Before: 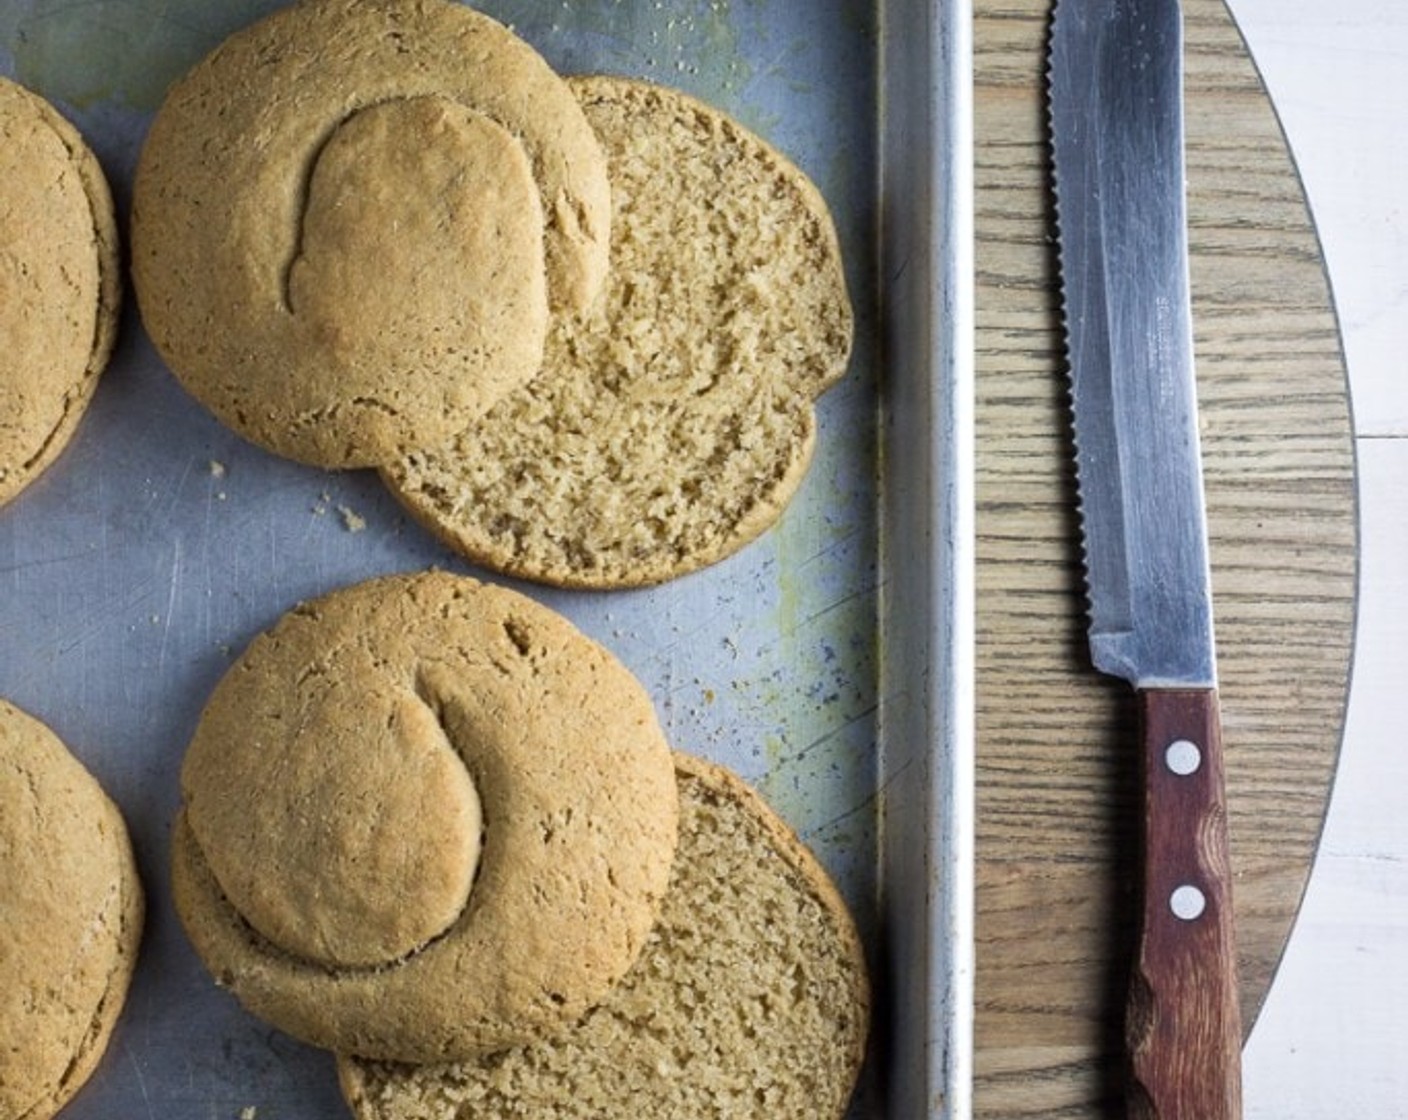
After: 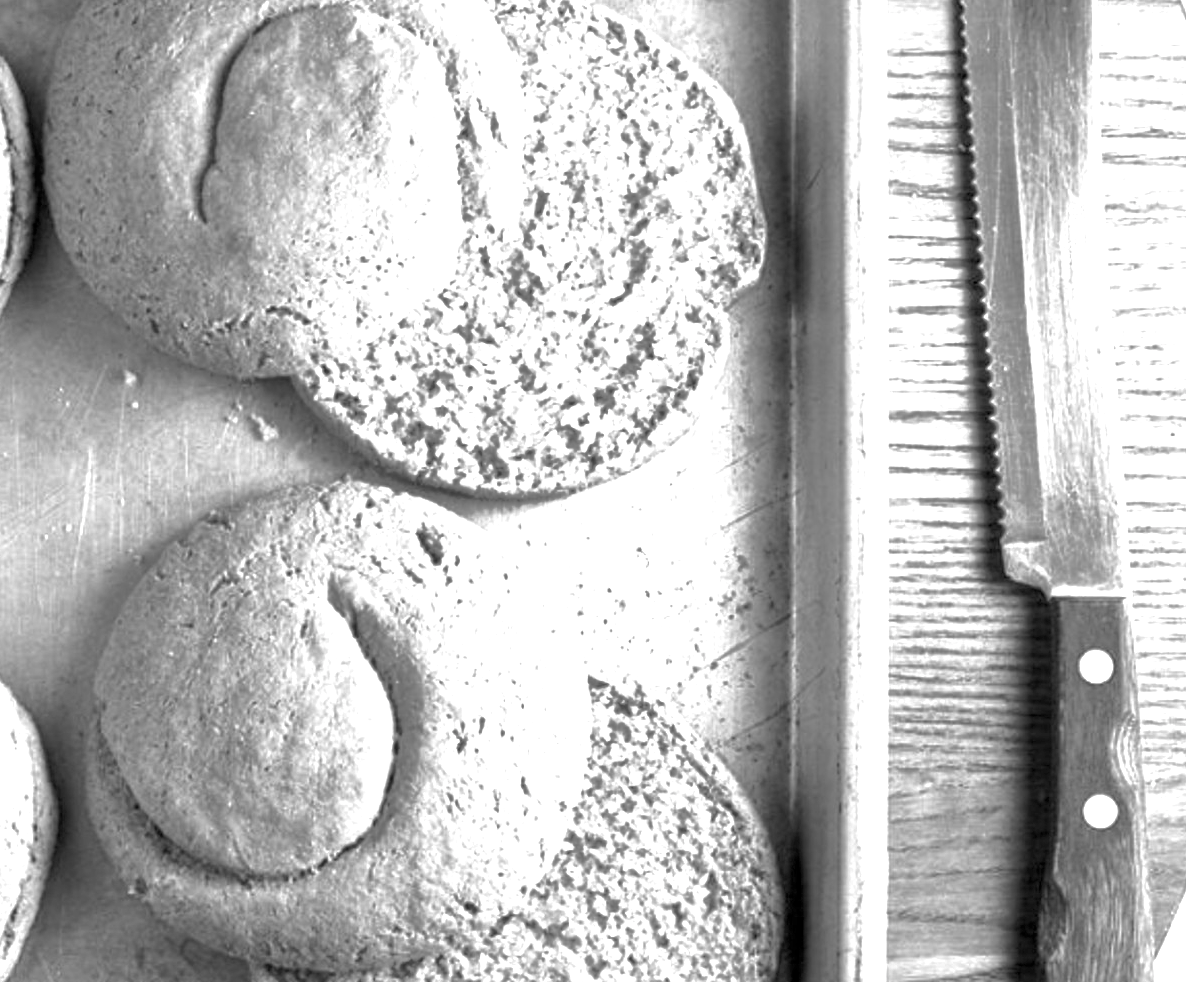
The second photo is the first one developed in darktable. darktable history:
color balance rgb: perceptual saturation grading › global saturation 0.974%, perceptual saturation grading › highlights -33.936%, perceptual saturation grading › mid-tones 14.98%, perceptual saturation grading › shadows 47.629%
color calibration: output gray [0.25, 0.35, 0.4, 0], x 0.343, y 0.357, temperature 5108.89 K, gamut compression 3
shadows and highlights: on, module defaults
exposure: black level correction 0.001, exposure 1.644 EV, compensate highlight preservation false
crop: left 6.237%, top 8.145%, right 9.526%, bottom 4.104%
tone equalizer: on, module defaults
